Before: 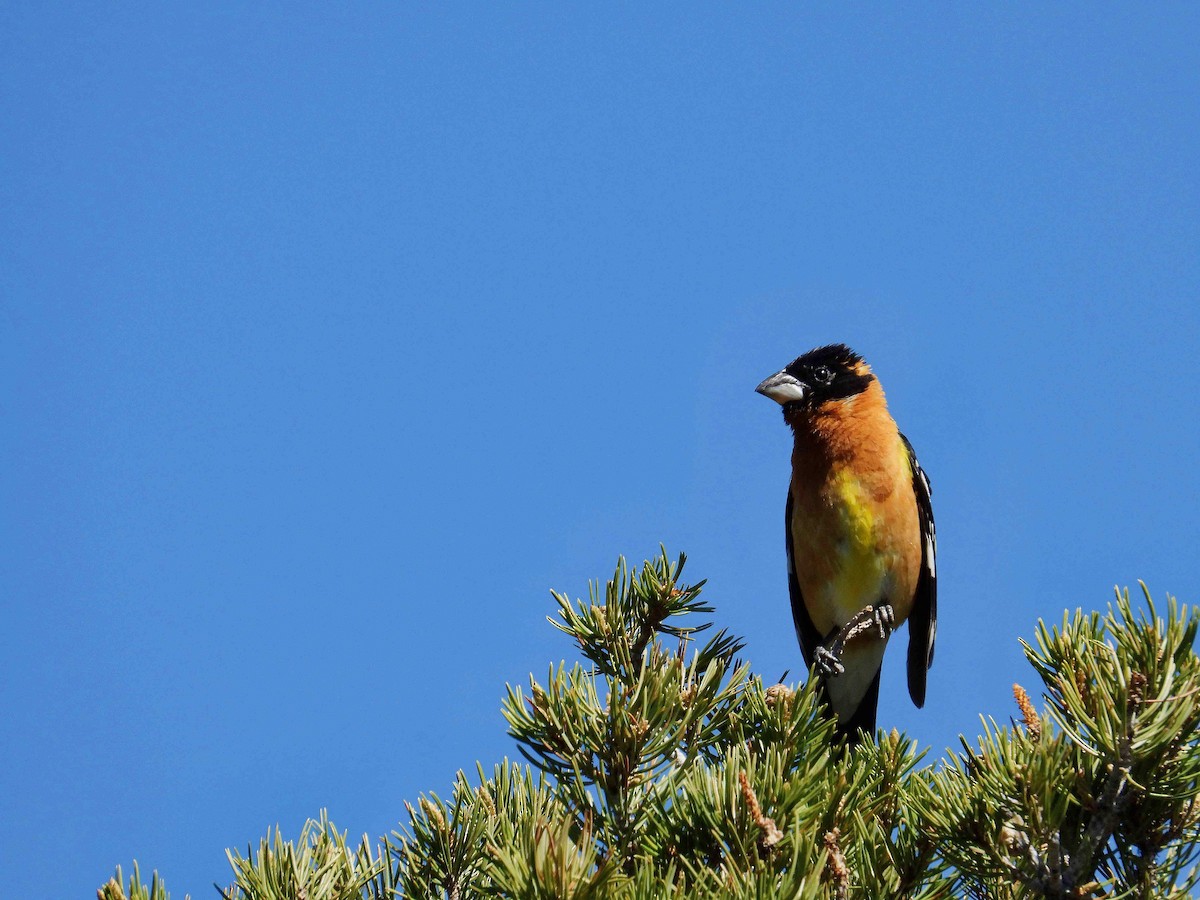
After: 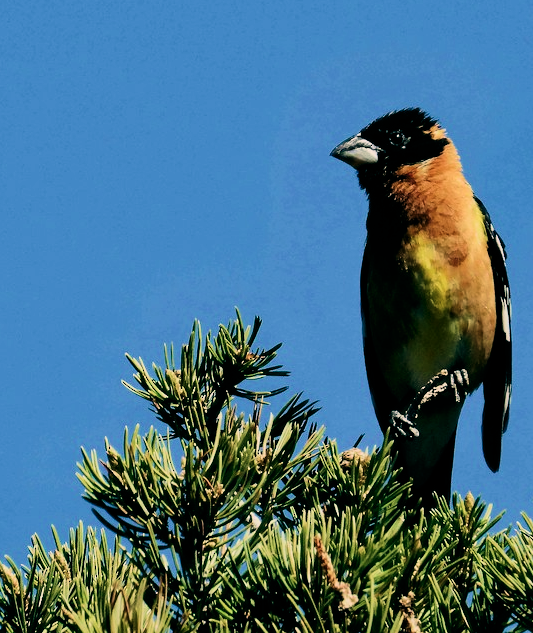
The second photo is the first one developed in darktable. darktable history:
crop: left 35.432%, top 26.233%, right 20.145%, bottom 3.432%
filmic rgb: black relative exposure -4.58 EV, white relative exposure 4.8 EV, threshold 3 EV, hardness 2.36, latitude 36.07%, contrast 1.048, highlights saturation mix 1.32%, shadows ↔ highlights balance 1.25%, color science v4 (2020), enable highlight reconstruction true
velvia: on, module defaults
color balance: lift [1.005, 0.99, 1.007, 1.01], gamma [1, 0.979, 1.011, 1.021], gain [0.923, 1.098, 1.025, 0.902], input saturation 90.45%, contrast 7.73%, output saturation 105.91%
contrast brightness saturation: contrast 0.28
